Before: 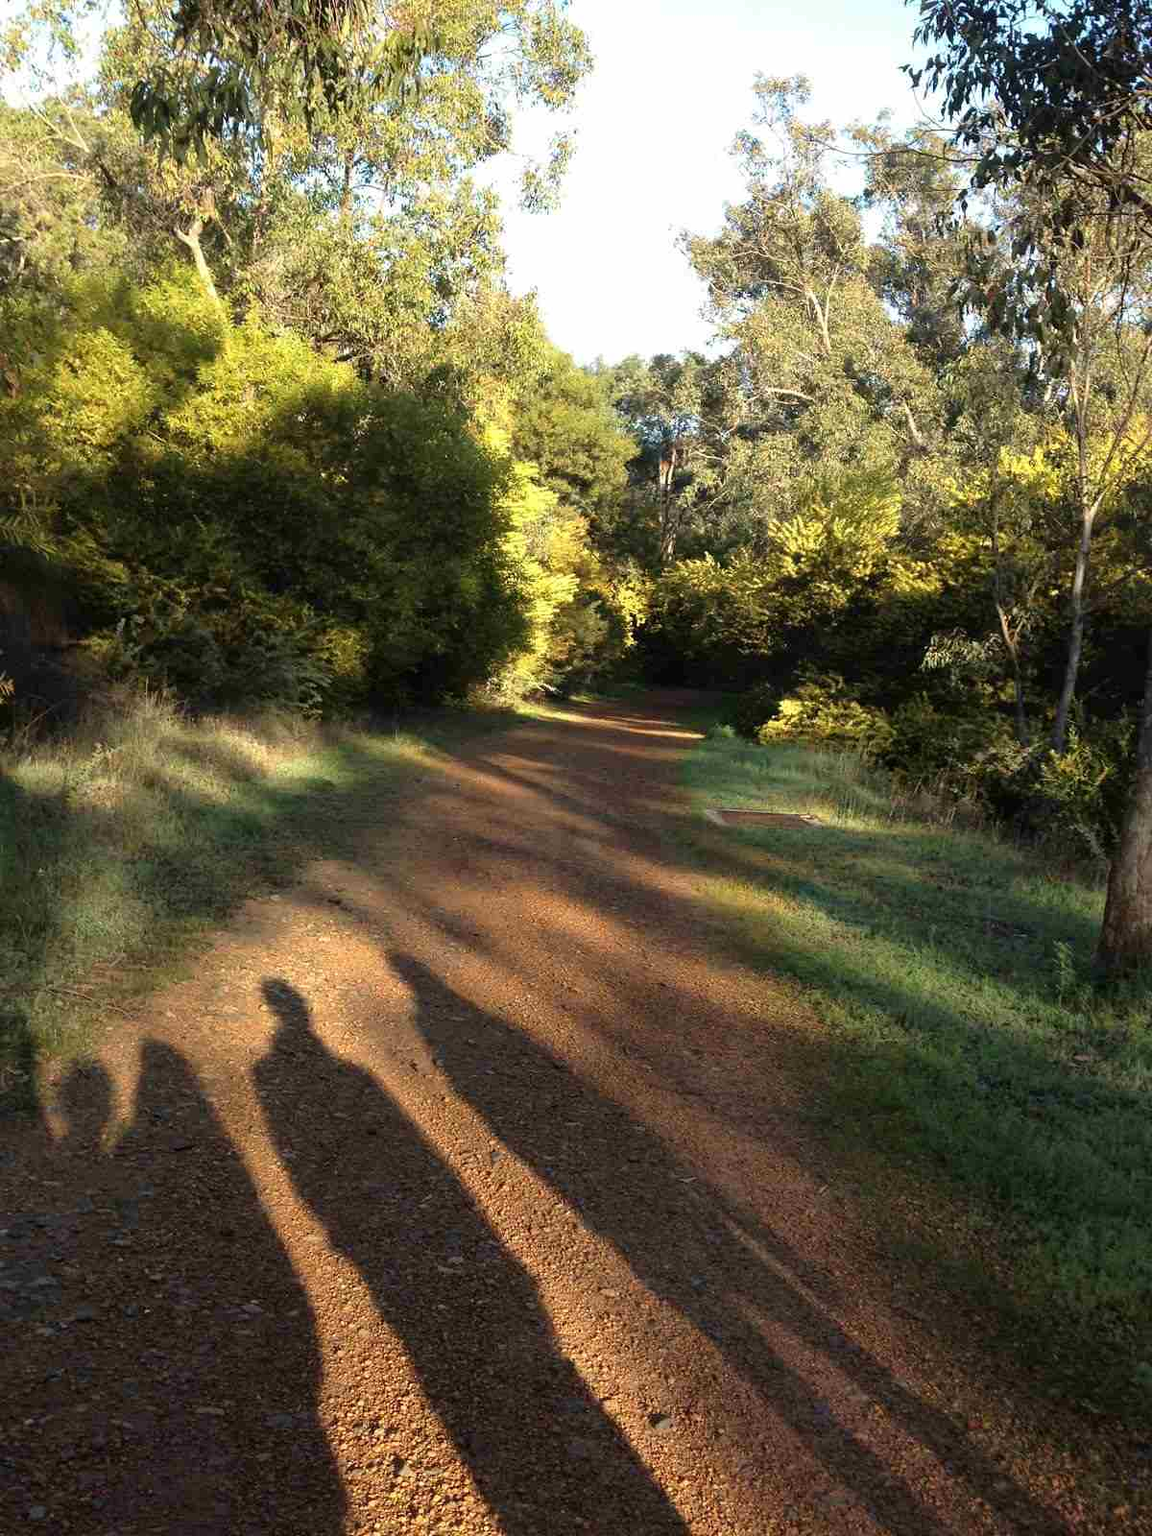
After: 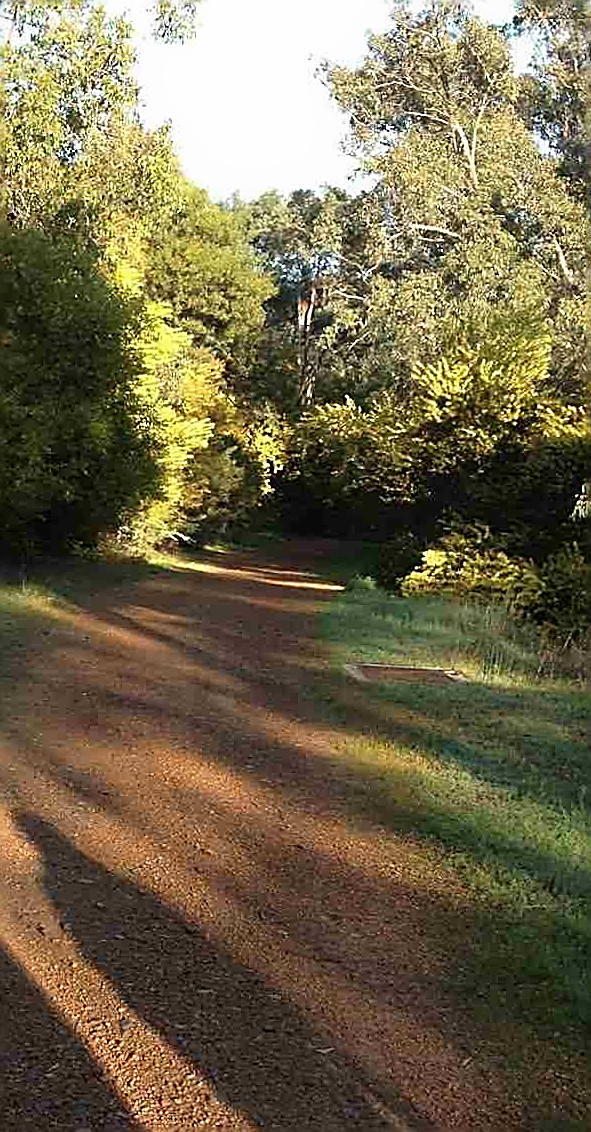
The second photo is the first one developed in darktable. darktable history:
contrast equalizer: octaves 7, y [[0.502, 0.505, 0.512, 0.529, 0.564, 0.588], [0.5 ×6], [0.502, 0.505, 0.512, 0.529, 0.564, 0.588], [0, 0.001, 0.001, 0.004, 0.008, 0.011], [0, 0.001, 0.001, 0.004, 0.008, 0.011]], mix -1
sharpen: amount 1.861
crop: left 32.075%, top 10.976%, right 18.355%, bottom 17.596%
rotate and perspective: rotation 0.192°, lens shift (horizontal) -0.015, crop left 0.005, crop right 0.996, crop top 0.006, crop bottom 0.99
